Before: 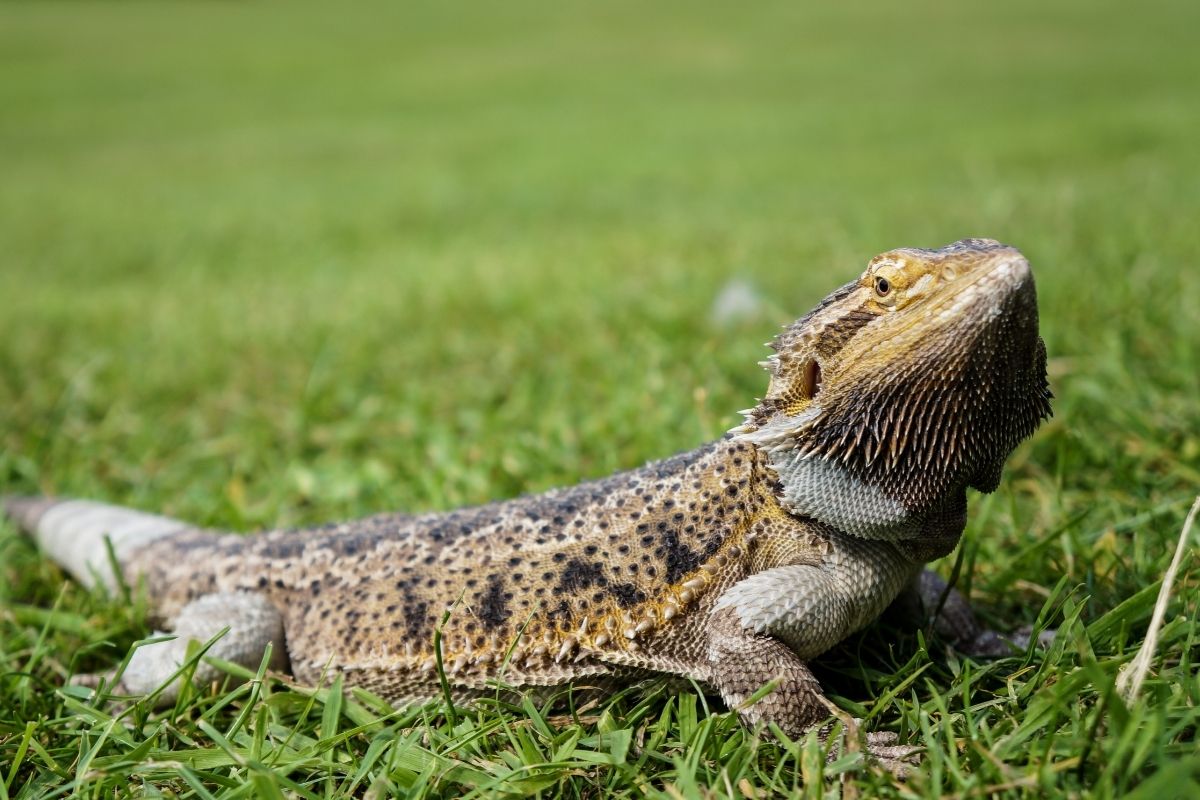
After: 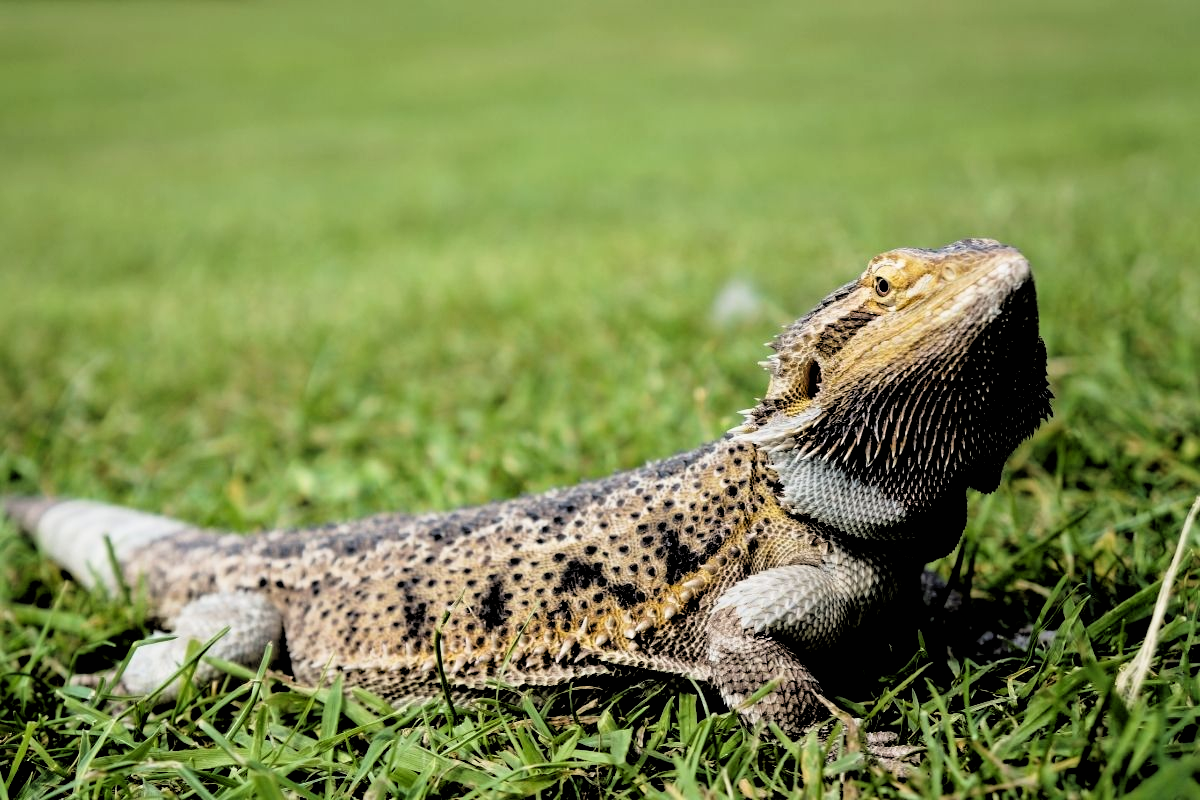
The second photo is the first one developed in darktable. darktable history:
levels: levels [0, 0.498, 0.996]
rotate and perspective: crop left 0, crop top 0
filmic rgb: black relative exposure -4.91 EV, white relative exposure 2.84 EV, hardness 3.7
rgb levels: levels [[0.029, 0.461, 0.922], [0, 0.5, 1], [0, 0.5, 1]]
